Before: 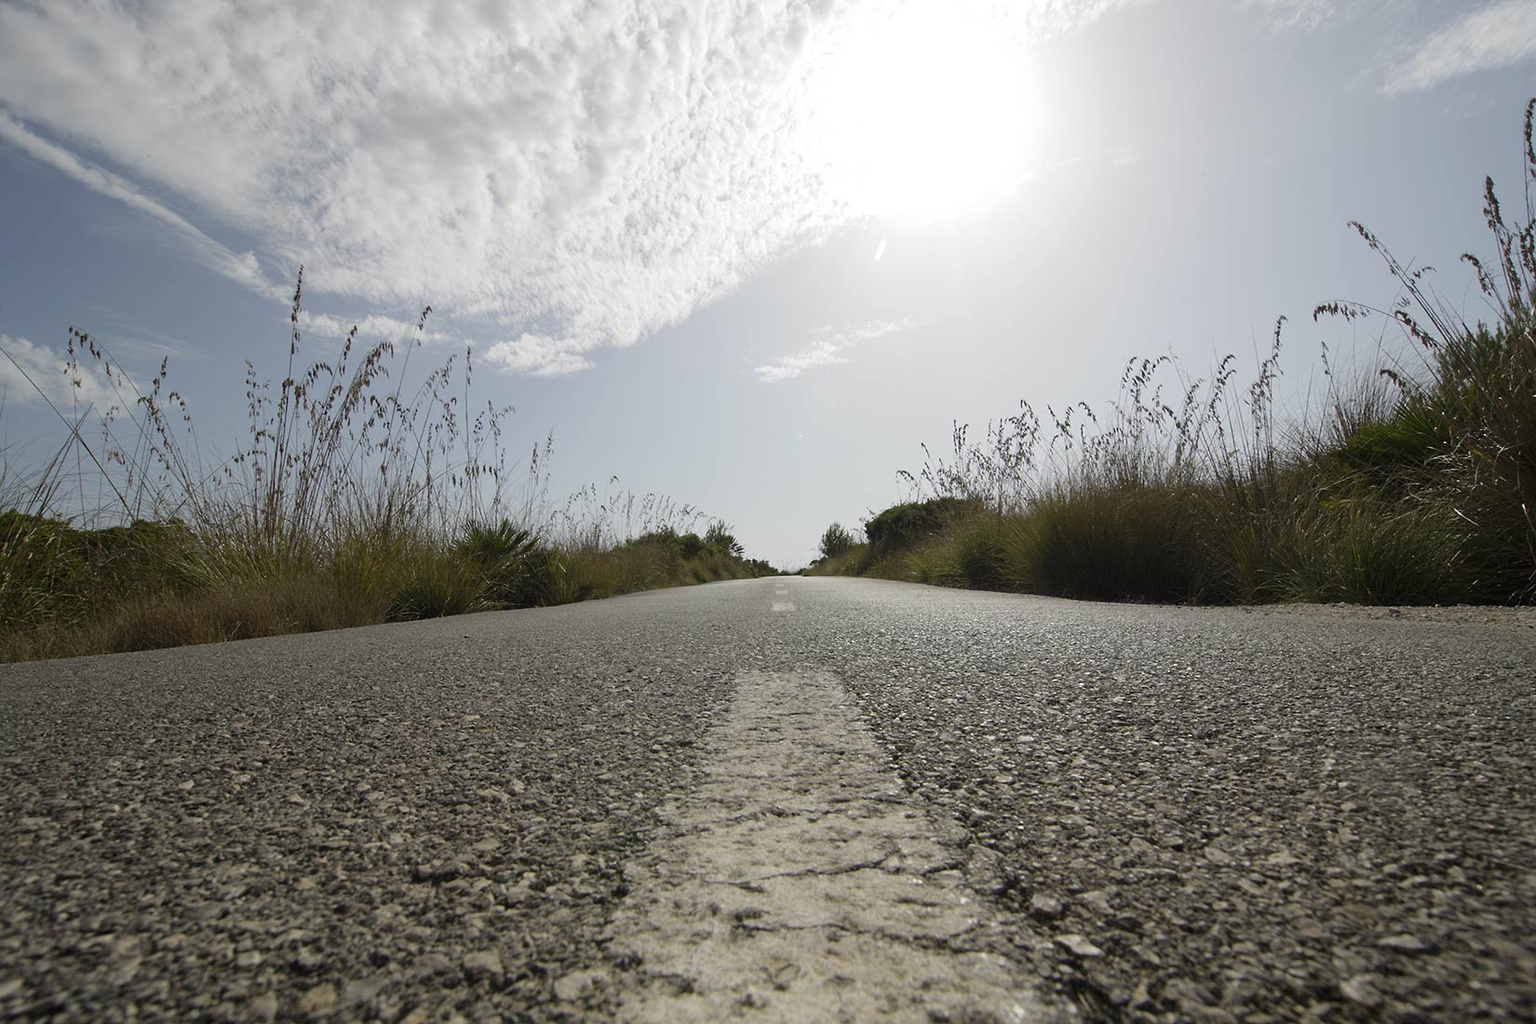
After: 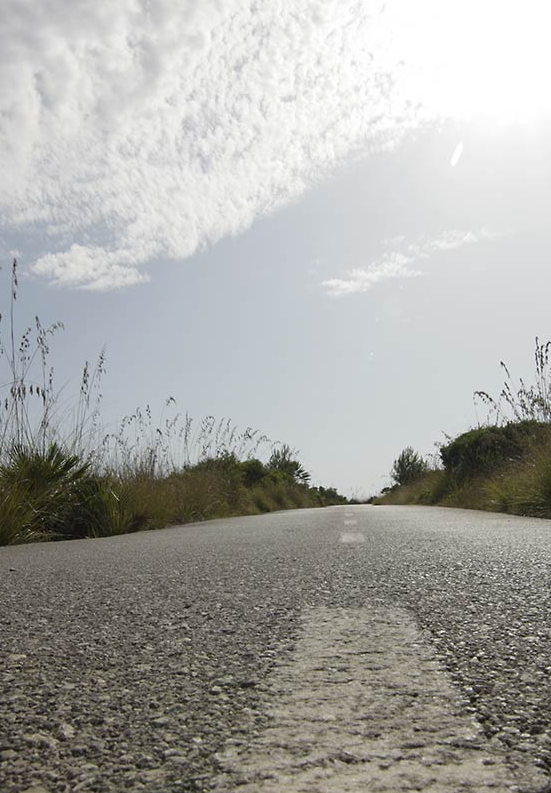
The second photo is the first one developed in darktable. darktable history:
crop and rotate: left 29.669%, top 10.365%, right 36.881%, bottom 17.521%
